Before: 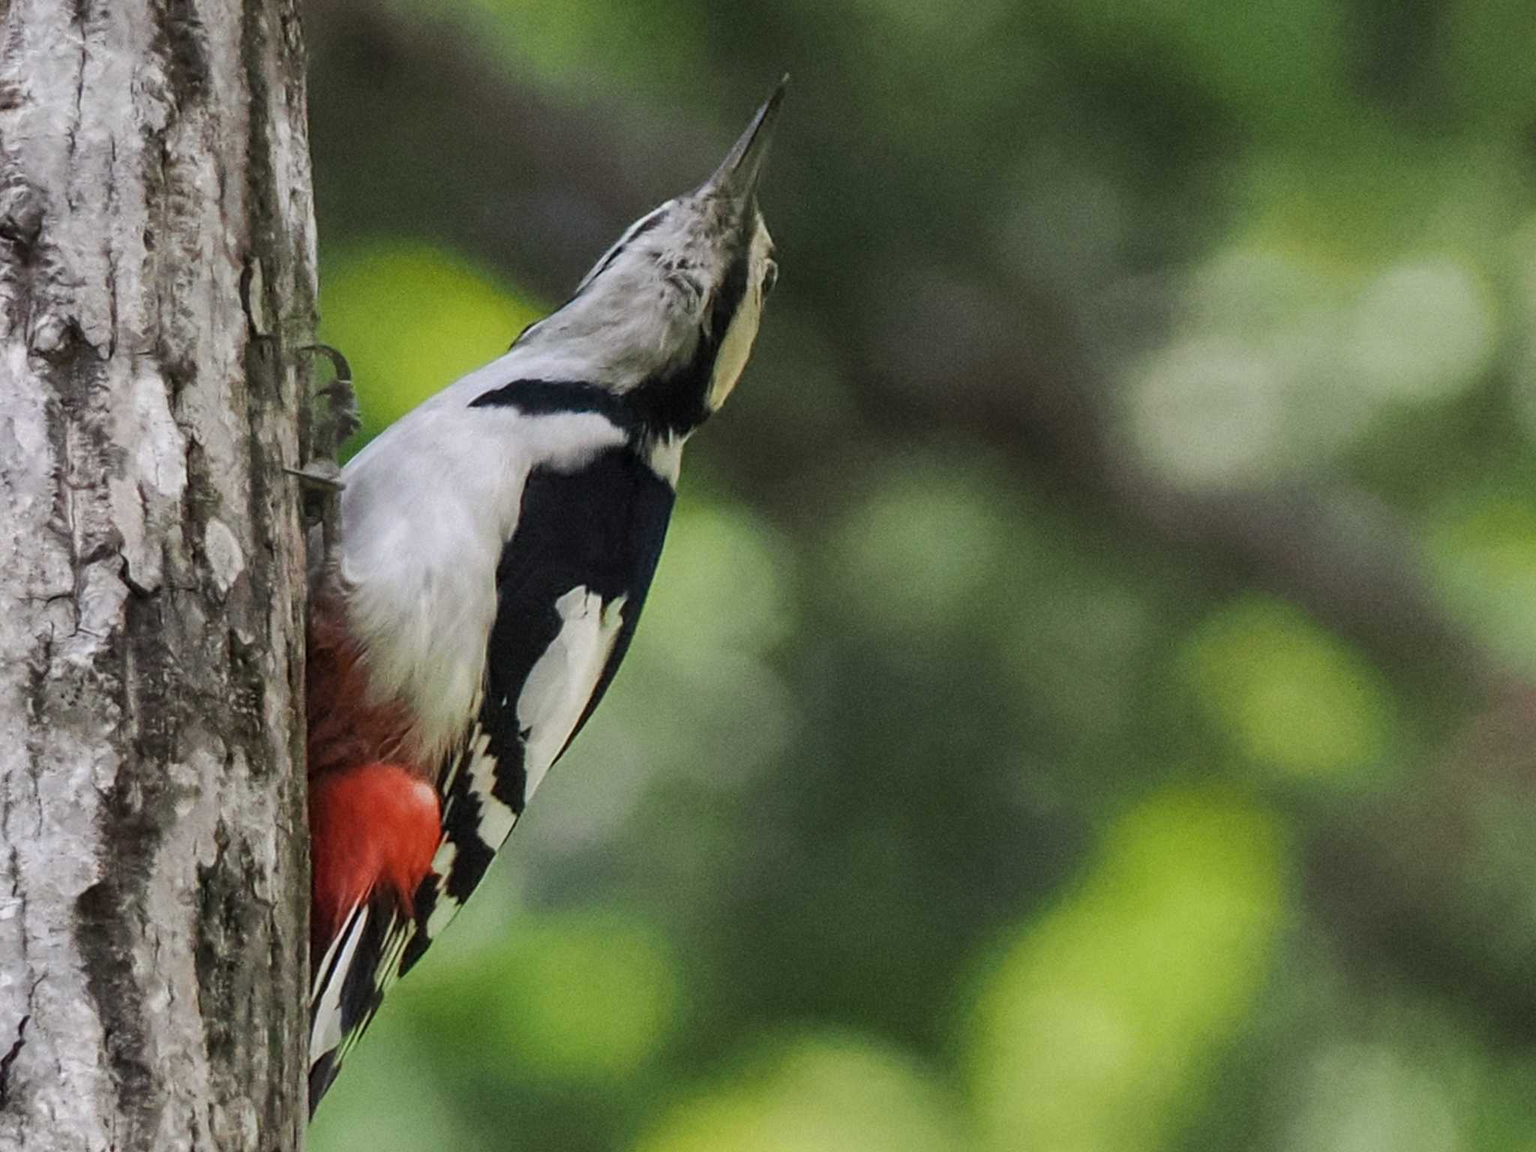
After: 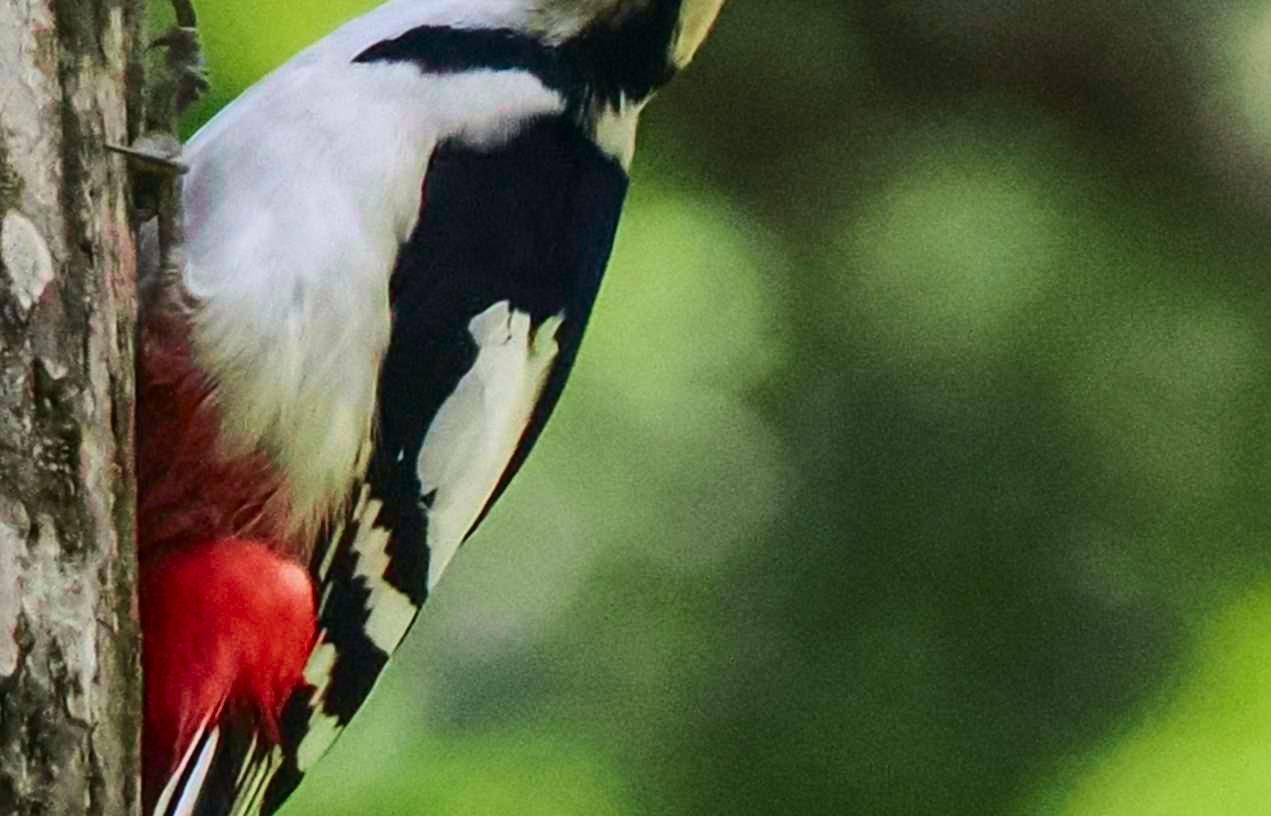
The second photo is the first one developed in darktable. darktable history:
tone curve: curves: ch0 [(0, 0.011) (0.139, 0.106) (0.295, 0.271) (0.499, 0.523) (0.739, 0.782) (0.857, 0.879) (1, 0.967)]; ch1 [(0, 0) (0.291, 0.229) (0.394, 0.365) (0.469, 0.456) (0.507, 0.504) (0.527, 0.546) (0.571, 0.614) (0.725, 0.779) (1, 1)]; ch2 [(0, 0) (0.125, 0.089) (0.35, 0.317) (0.437, 0.42) (0.502, 0.499) (0.537, 0.551) (0.613, 0.636) (1, 1)], color space Lab, independent channels, preserve colors none
velvia: on, module defaults
crop: left 13.312%, top 31.28%, right 24.627%, bottom 15.582%
